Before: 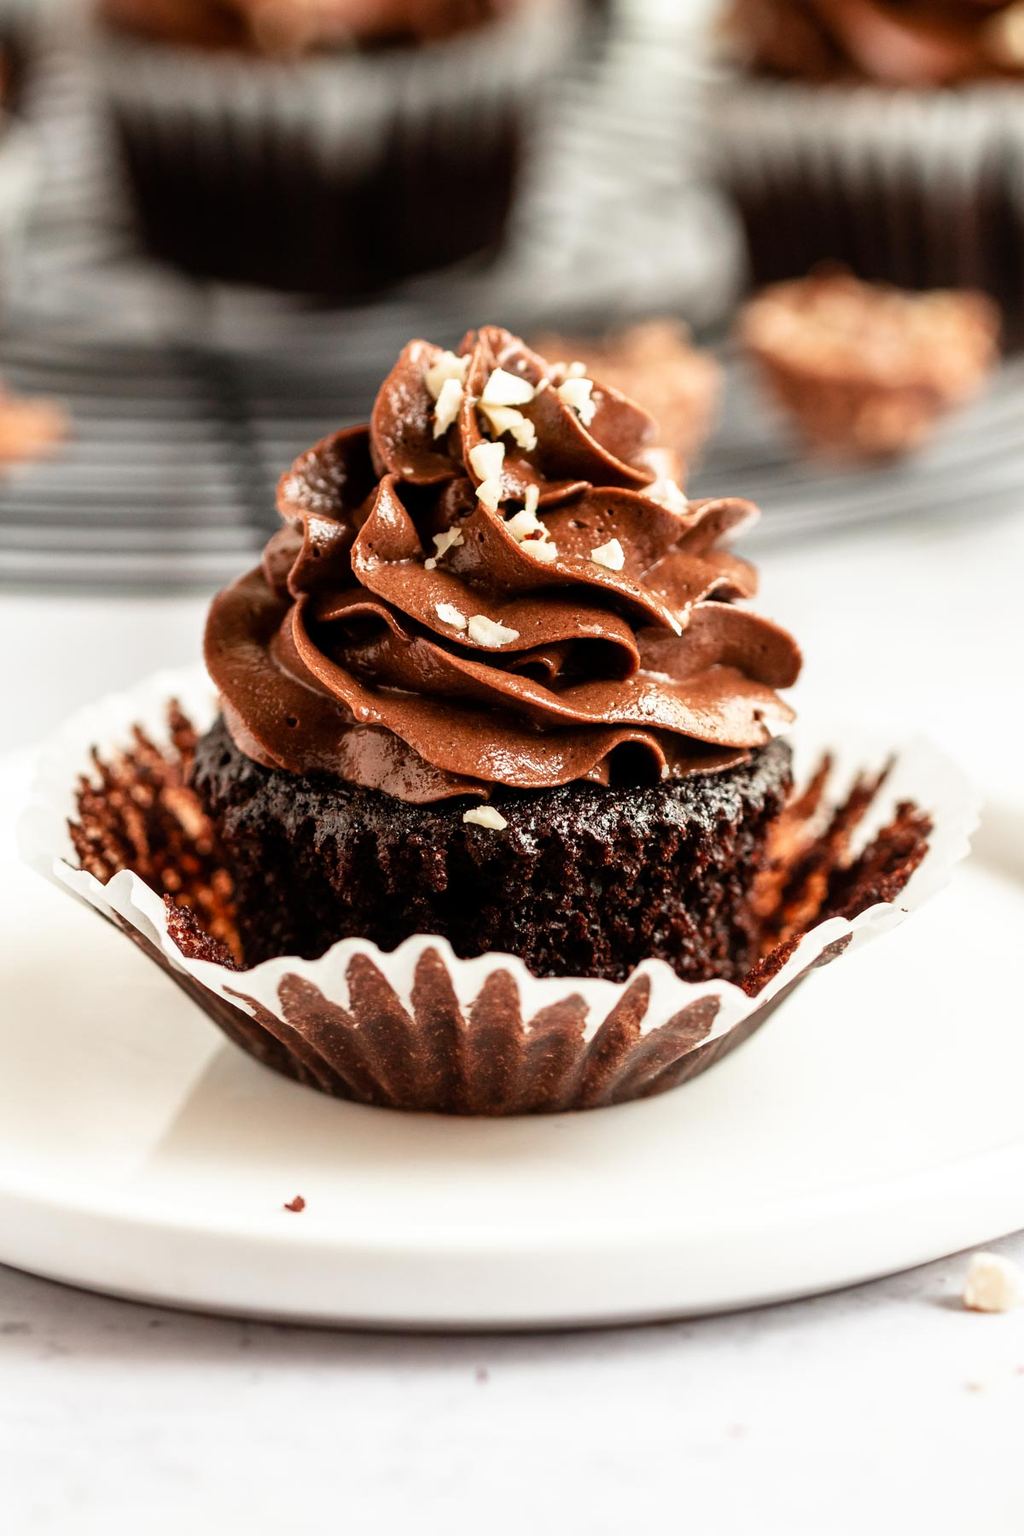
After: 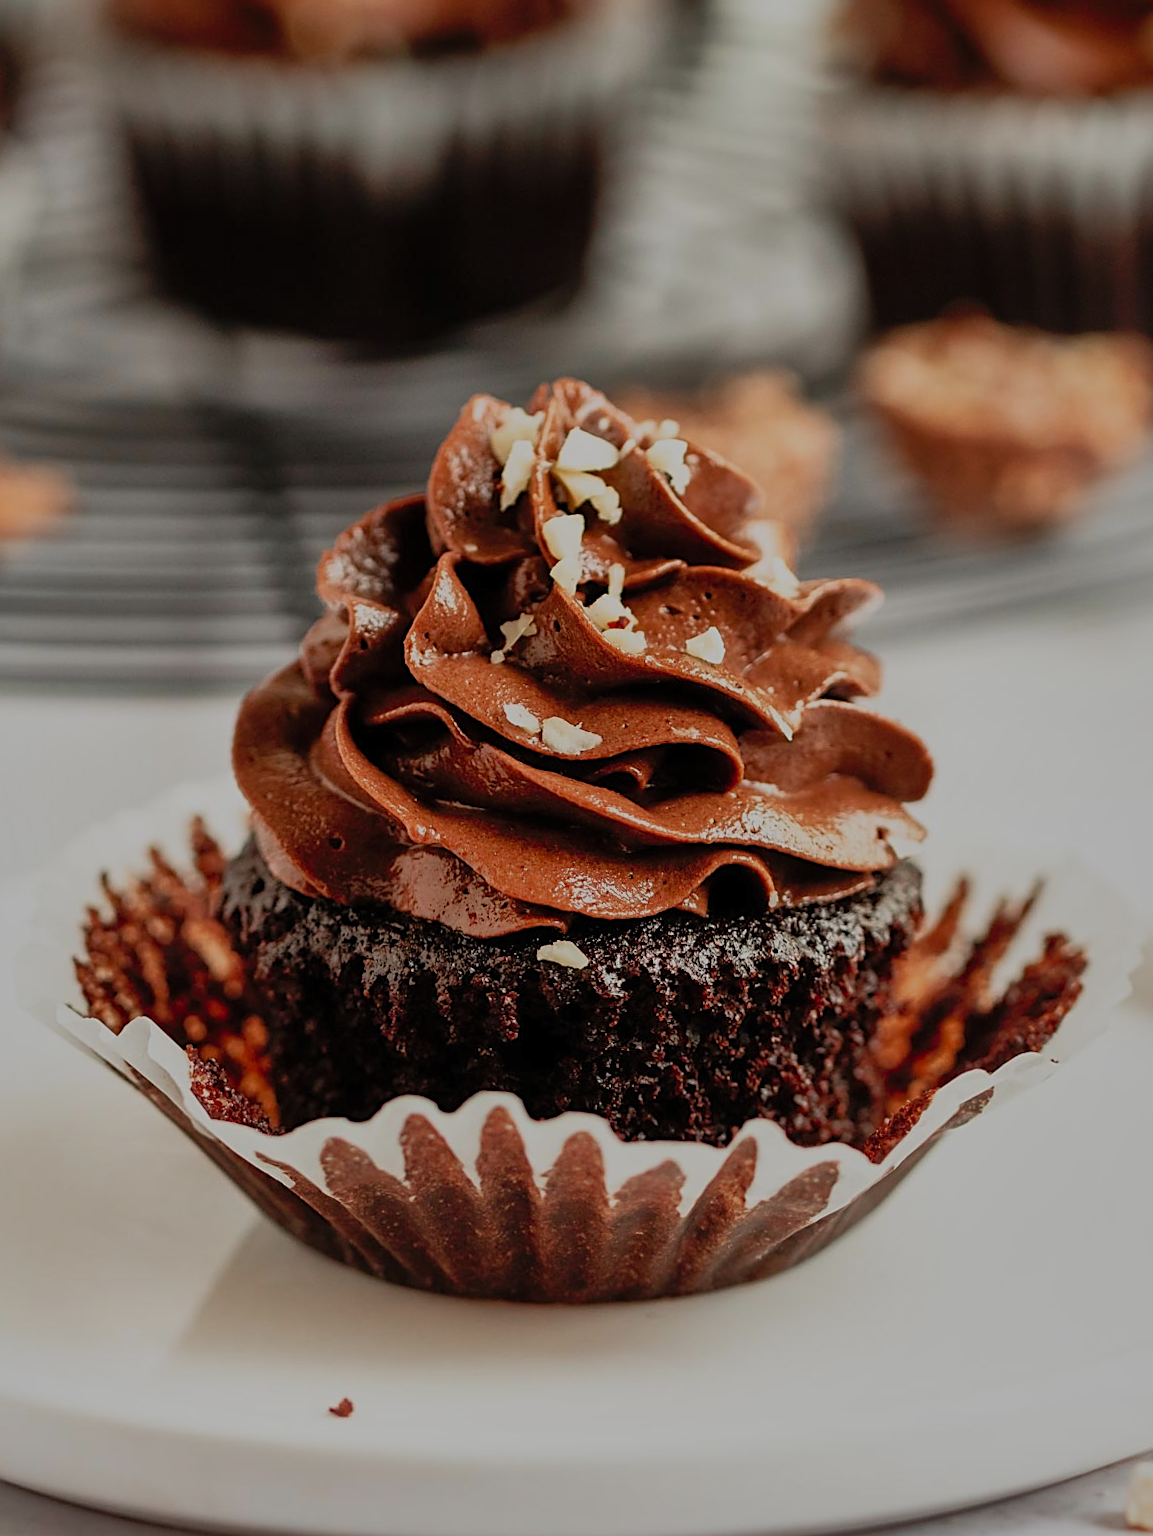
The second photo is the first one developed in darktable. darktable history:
contrast brightness saturation: contrast 0.2, brightness 0.16, saturation 0.22
exposure: exposure -1.468 EV, compensate highlight preservation false
crop and rotate: angle 0.2°, left 0.275%, right 3.127%, bottom 14.18%
sharpen: on, module defaults
shadows and highlights: on, module defaults
